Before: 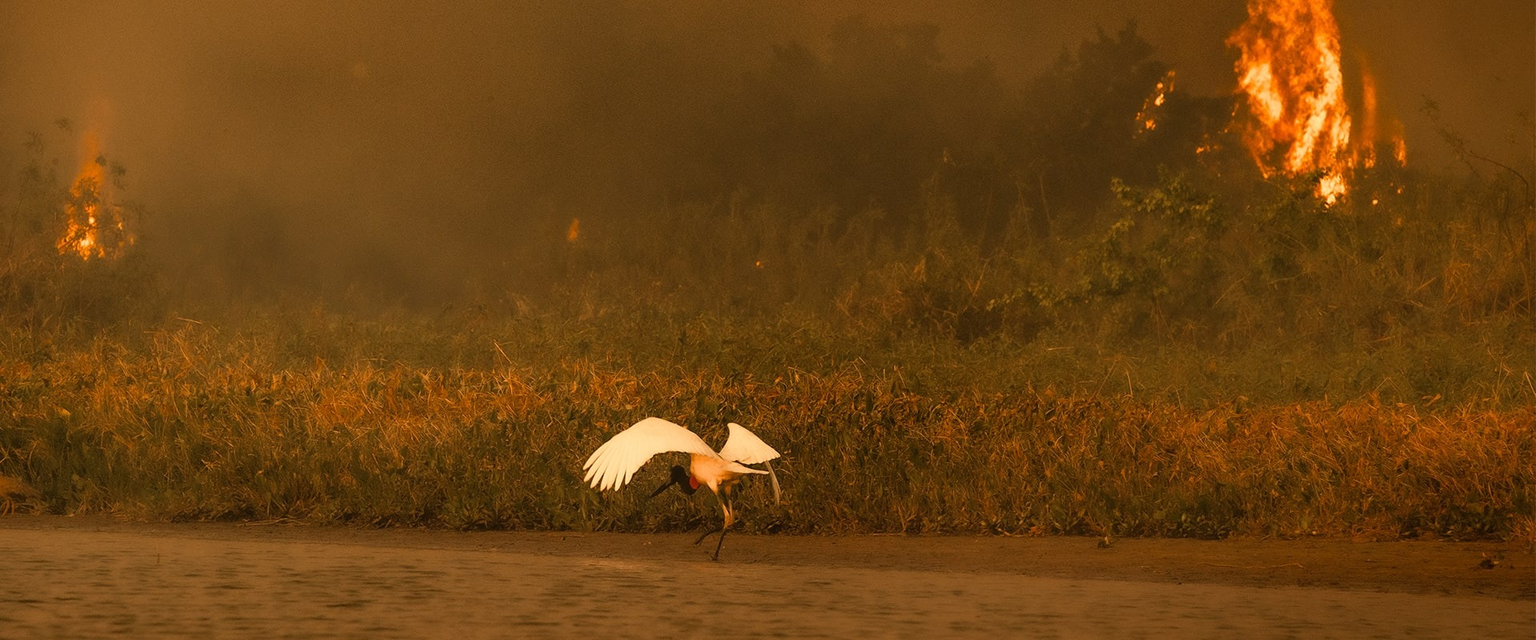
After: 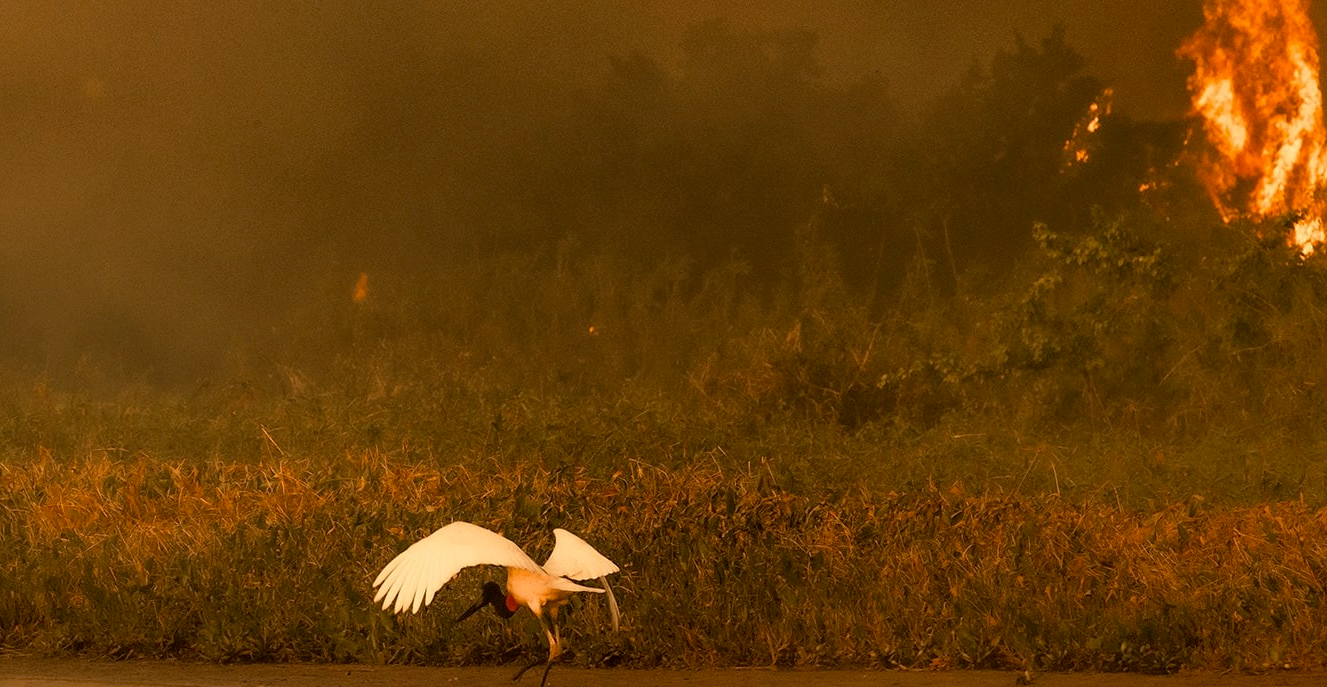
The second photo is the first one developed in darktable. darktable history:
exposure: black level correction 0.005, exposure 0.015 EV, compensate highlight preservation false
crop: left 18.593%, right 12.264%, bottom 14.017%
